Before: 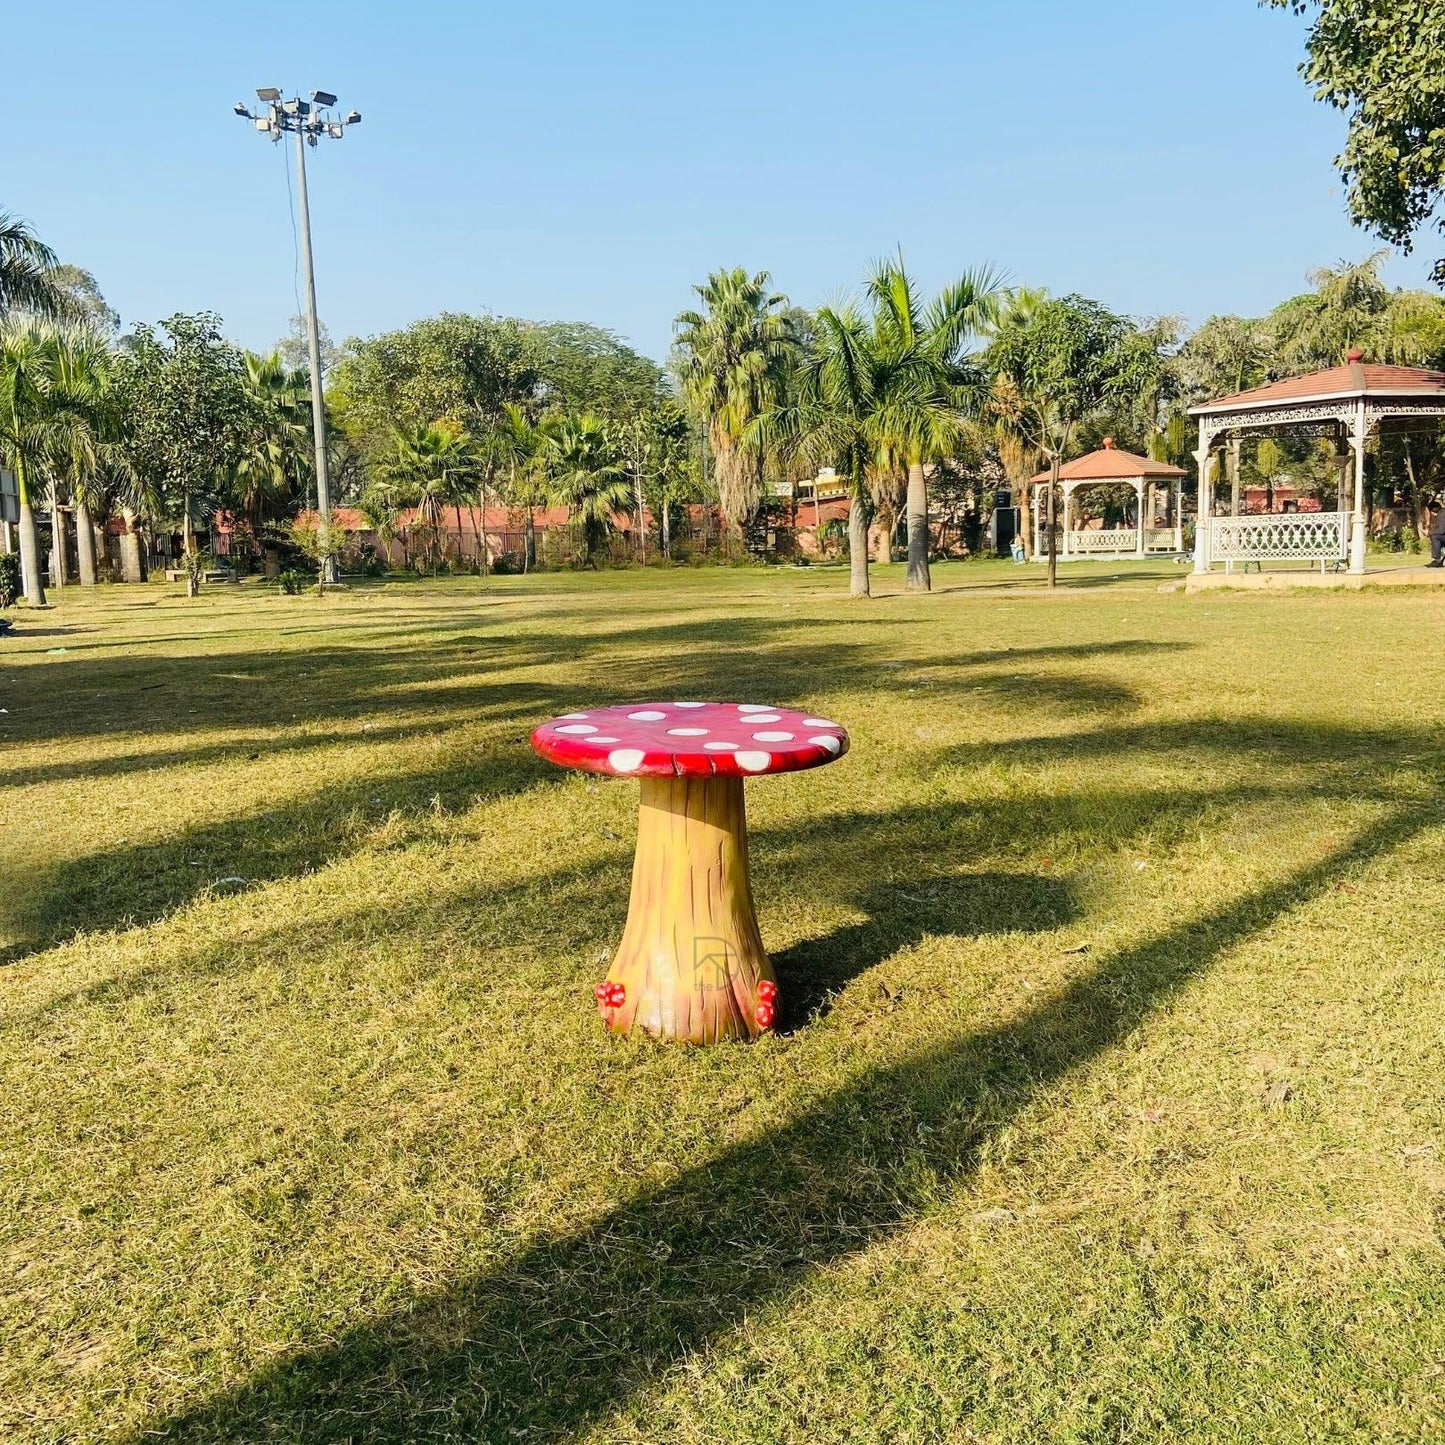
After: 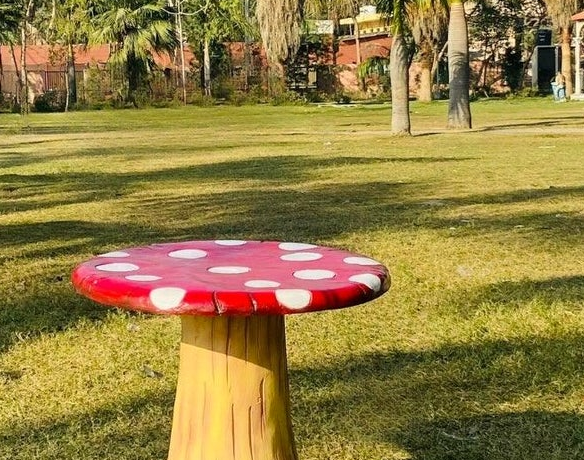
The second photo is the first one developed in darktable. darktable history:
color correction: highlights b* 2.93
crop: left 31.833%, top 32.007%, right 27.734%, bottom 36.094%
